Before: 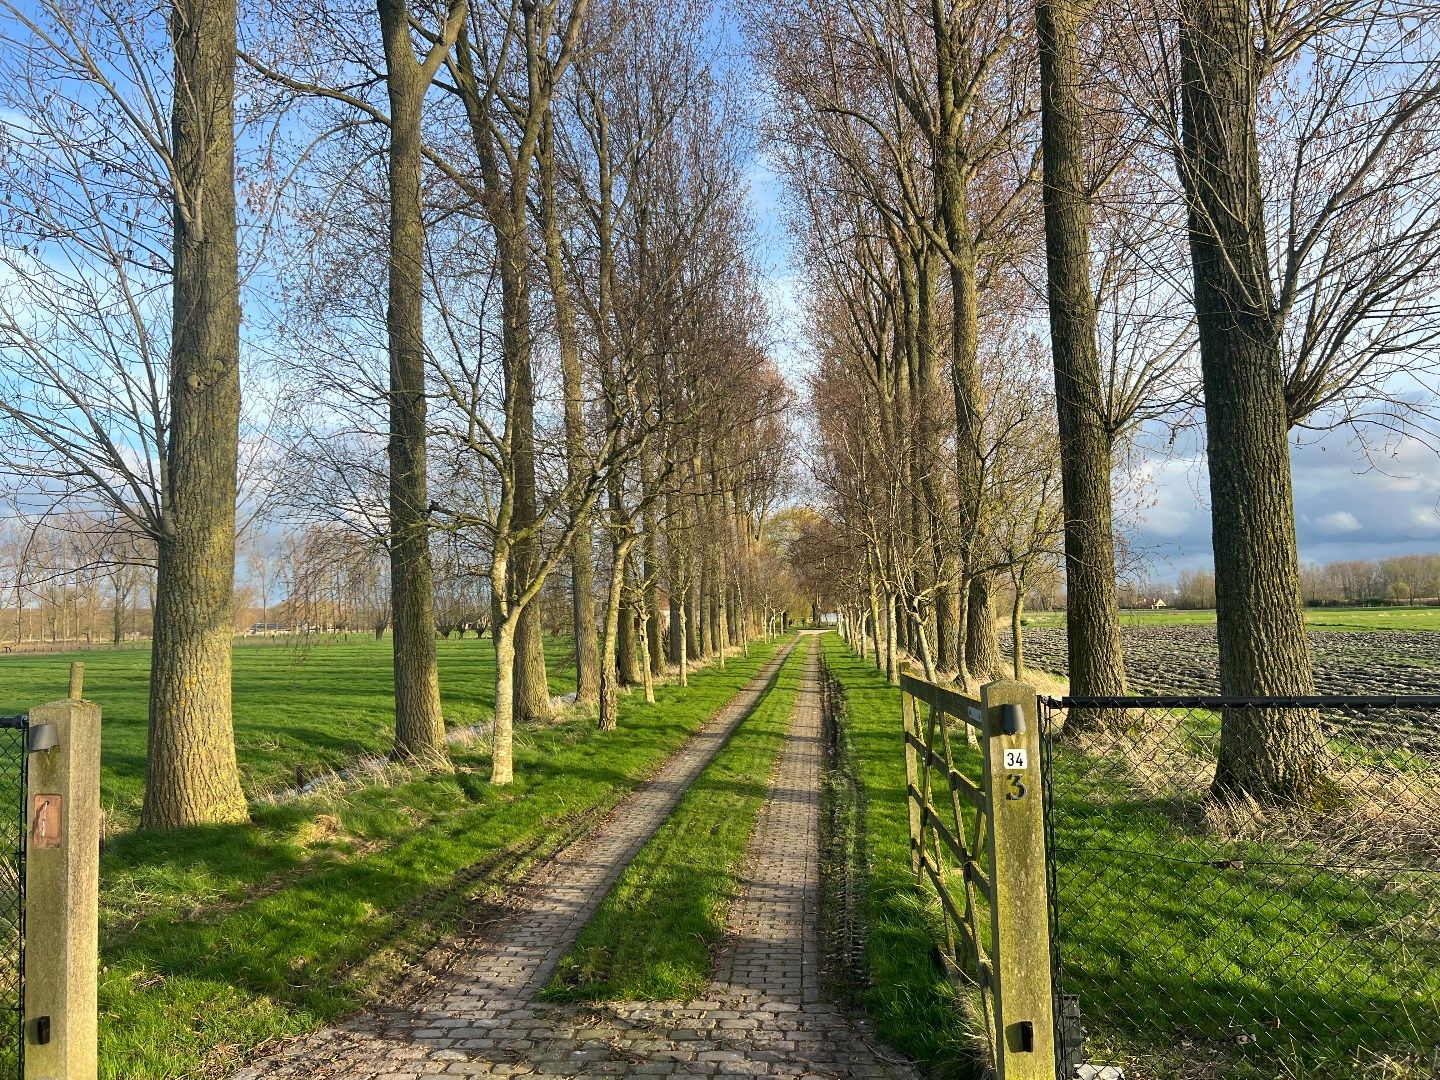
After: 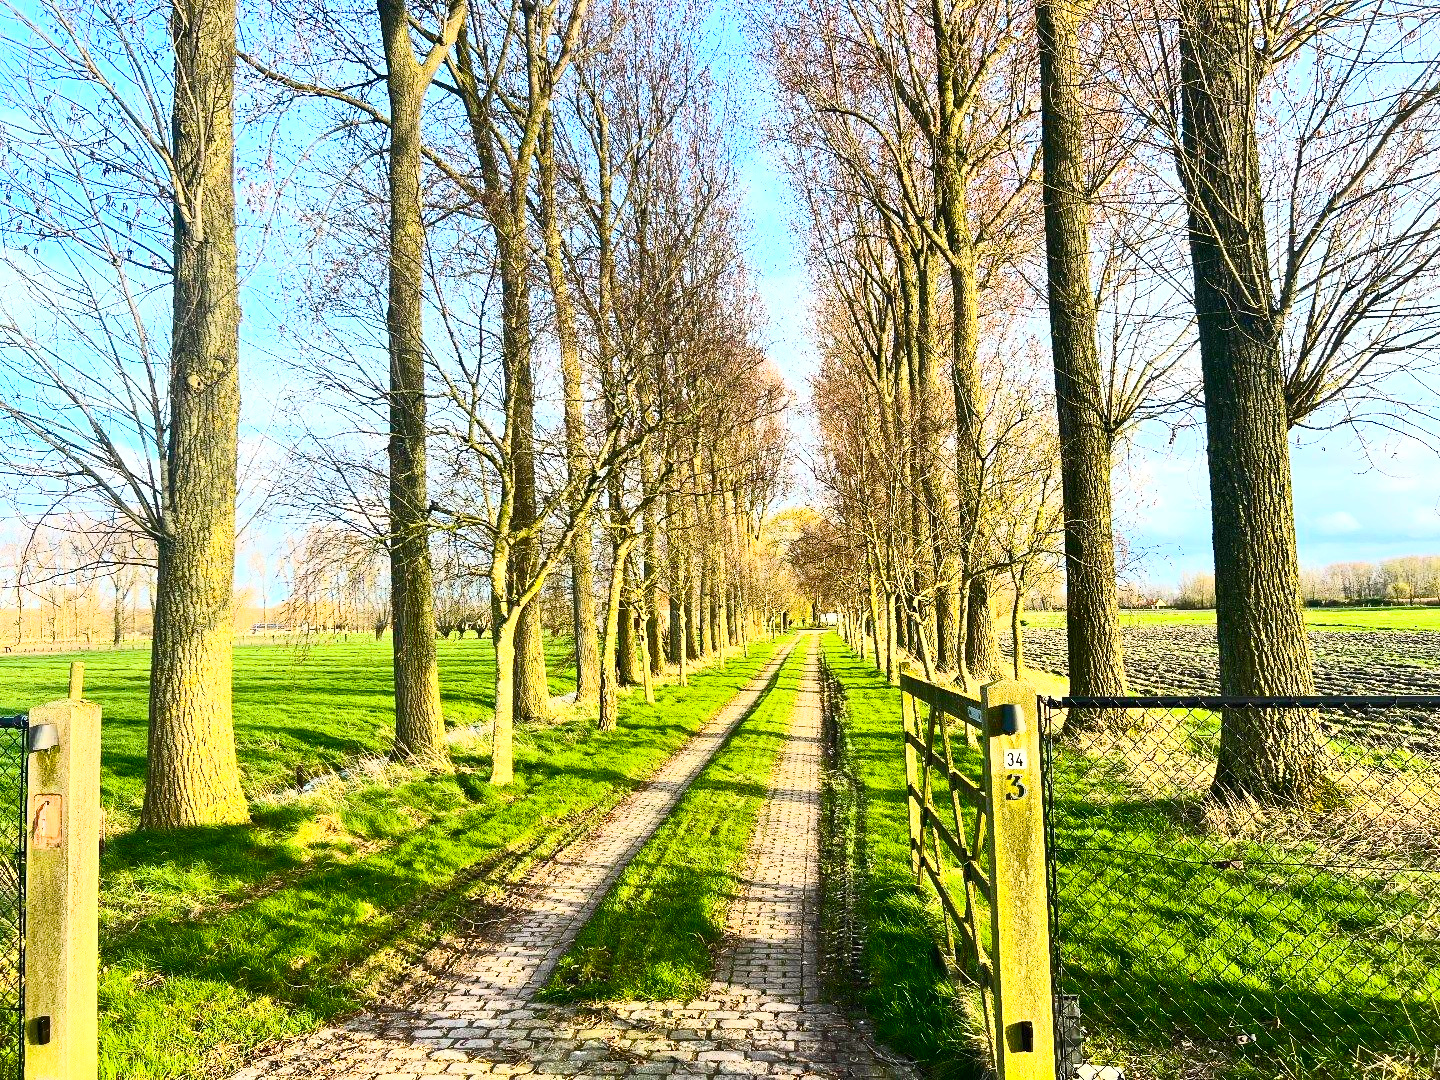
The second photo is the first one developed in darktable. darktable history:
color balance rgb: linear chroma grading › global chroma 14.816%, perceptual saturation grading › global saturation 20%, perceptual saturation grading › highlights -24.871%, perceptual saturation grading › shadows 24.019%, perceptual brilliance grading › global brilliance 9.369%, perceptual brilliance grading › shadows 14.935%
contrast brightness saturation: contrast 0.637, brightness 0.355, saturation 0.143
